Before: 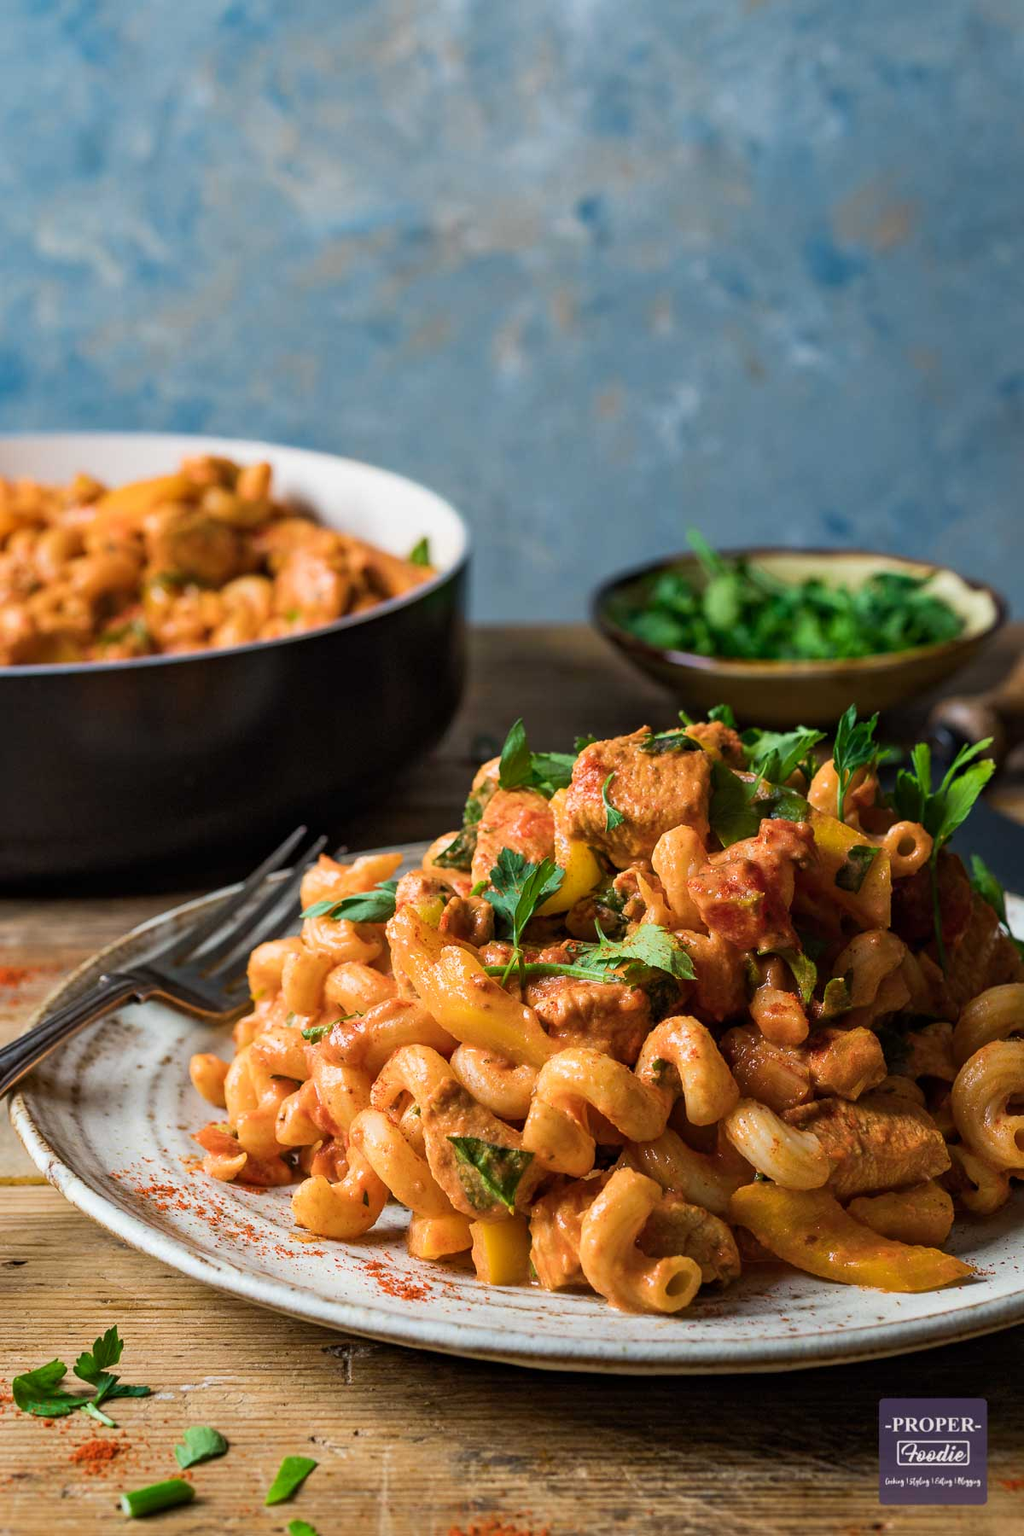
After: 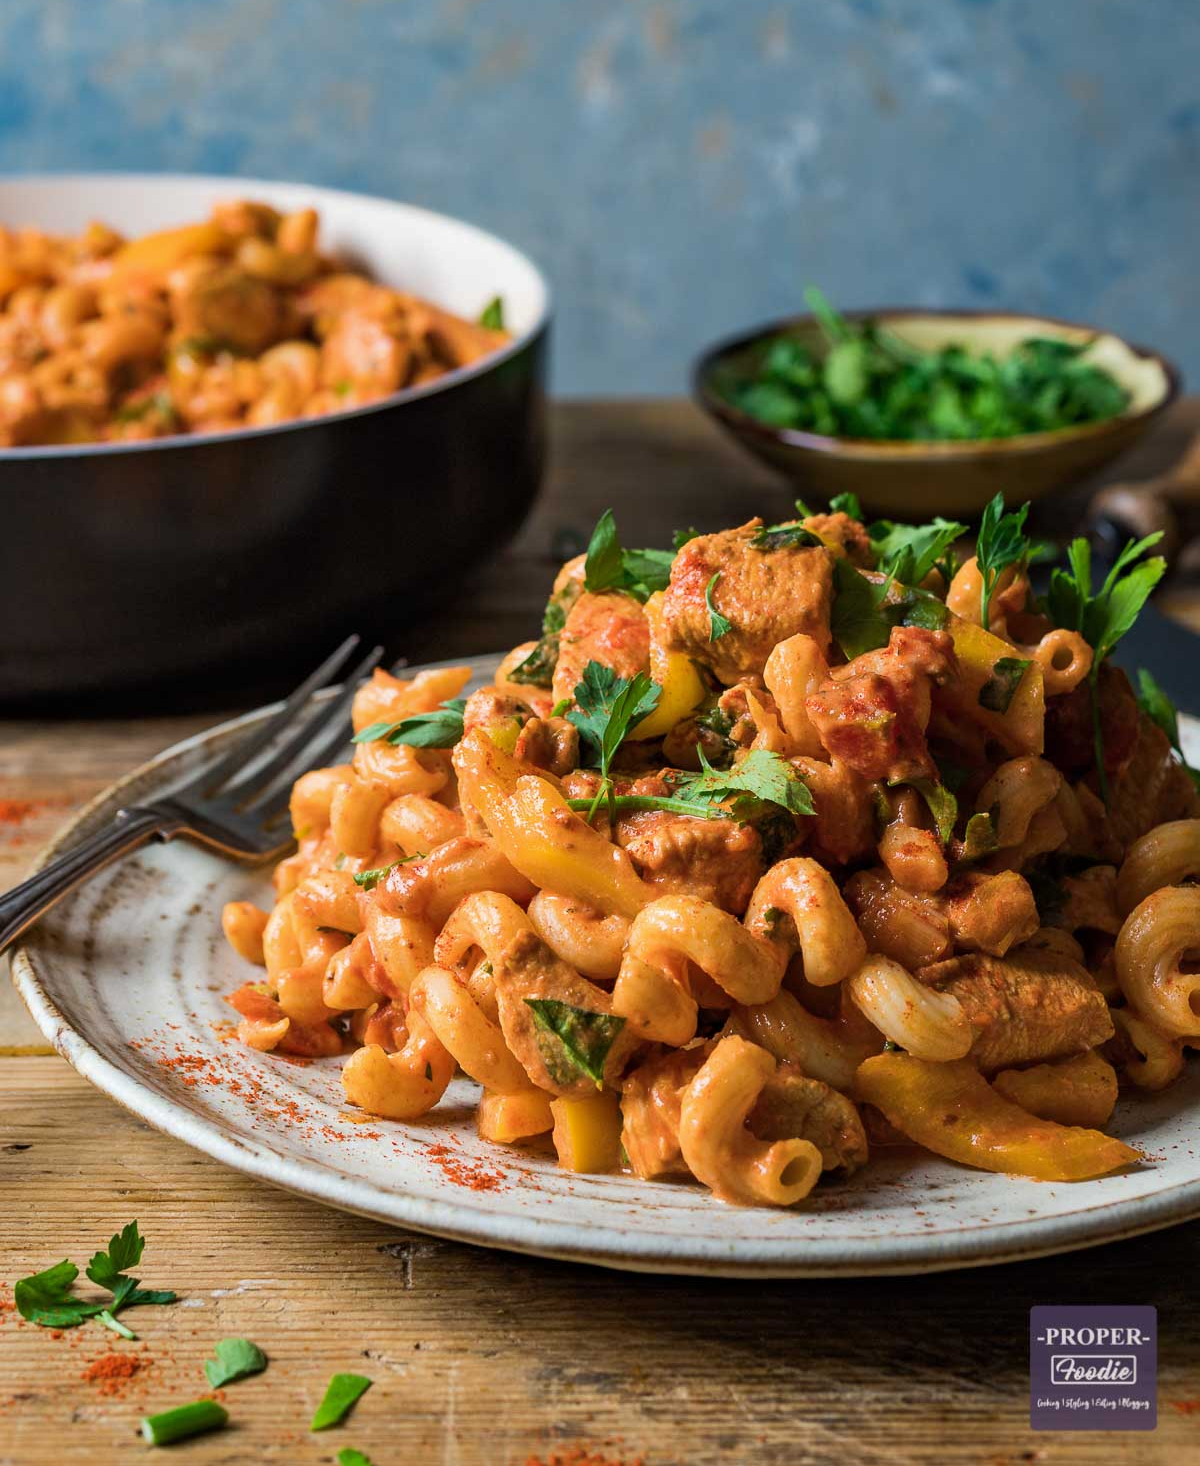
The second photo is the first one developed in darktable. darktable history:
crop and rotate: top 18.507%
shadows and highlights: shadows 10, white point adjustment 1, highlights -40
